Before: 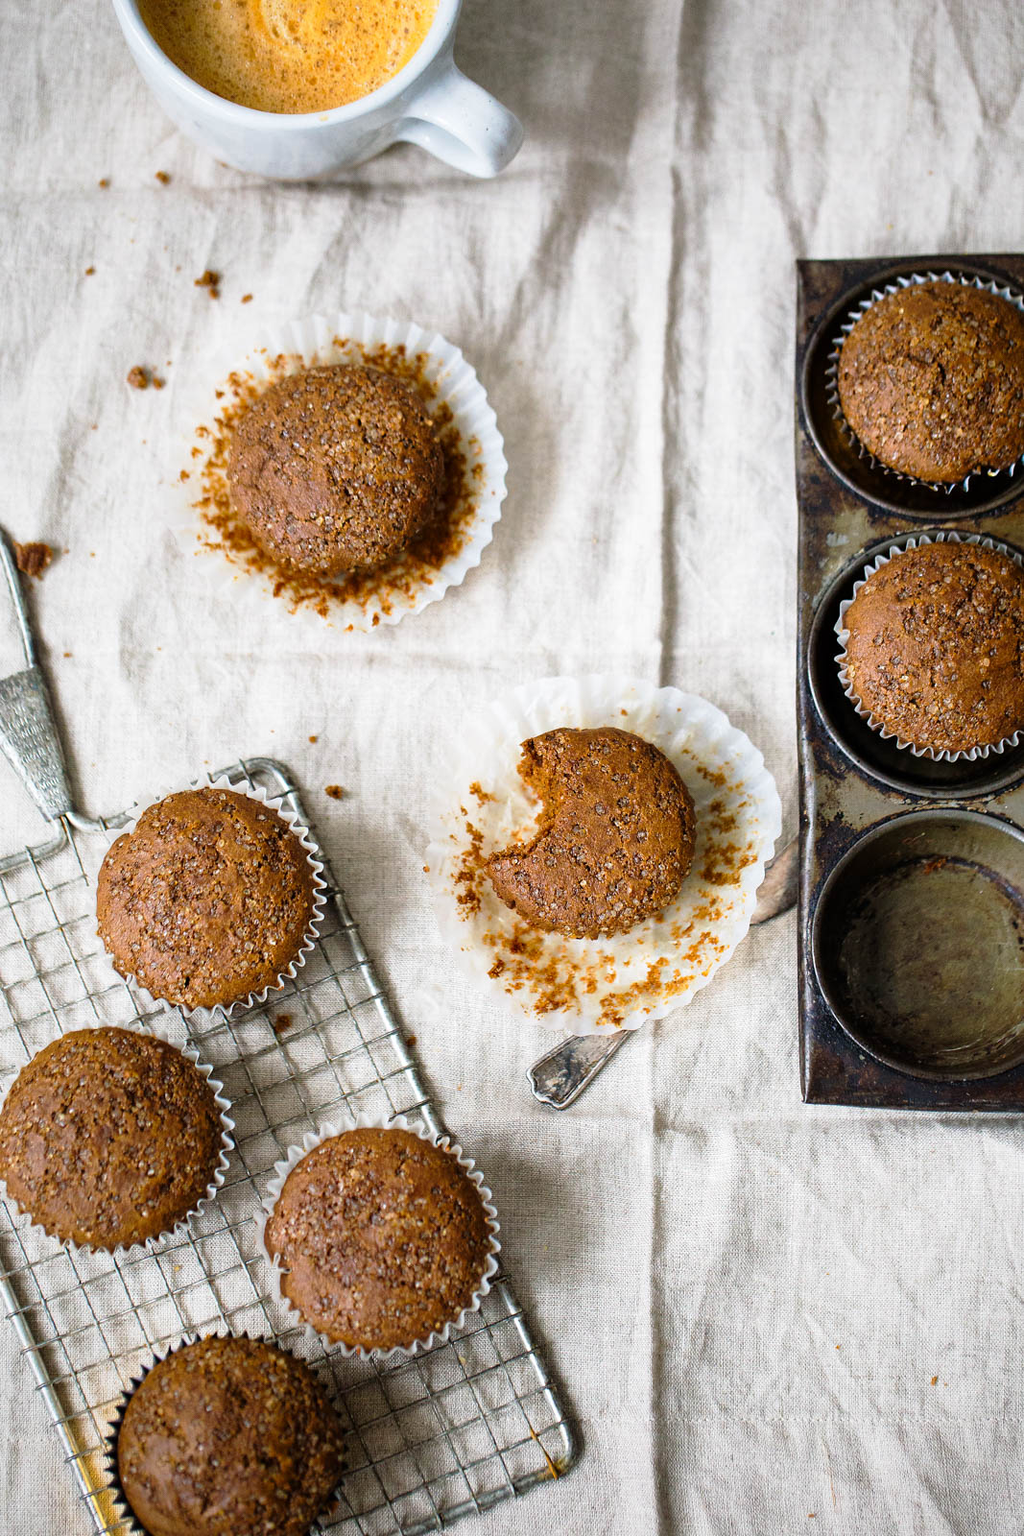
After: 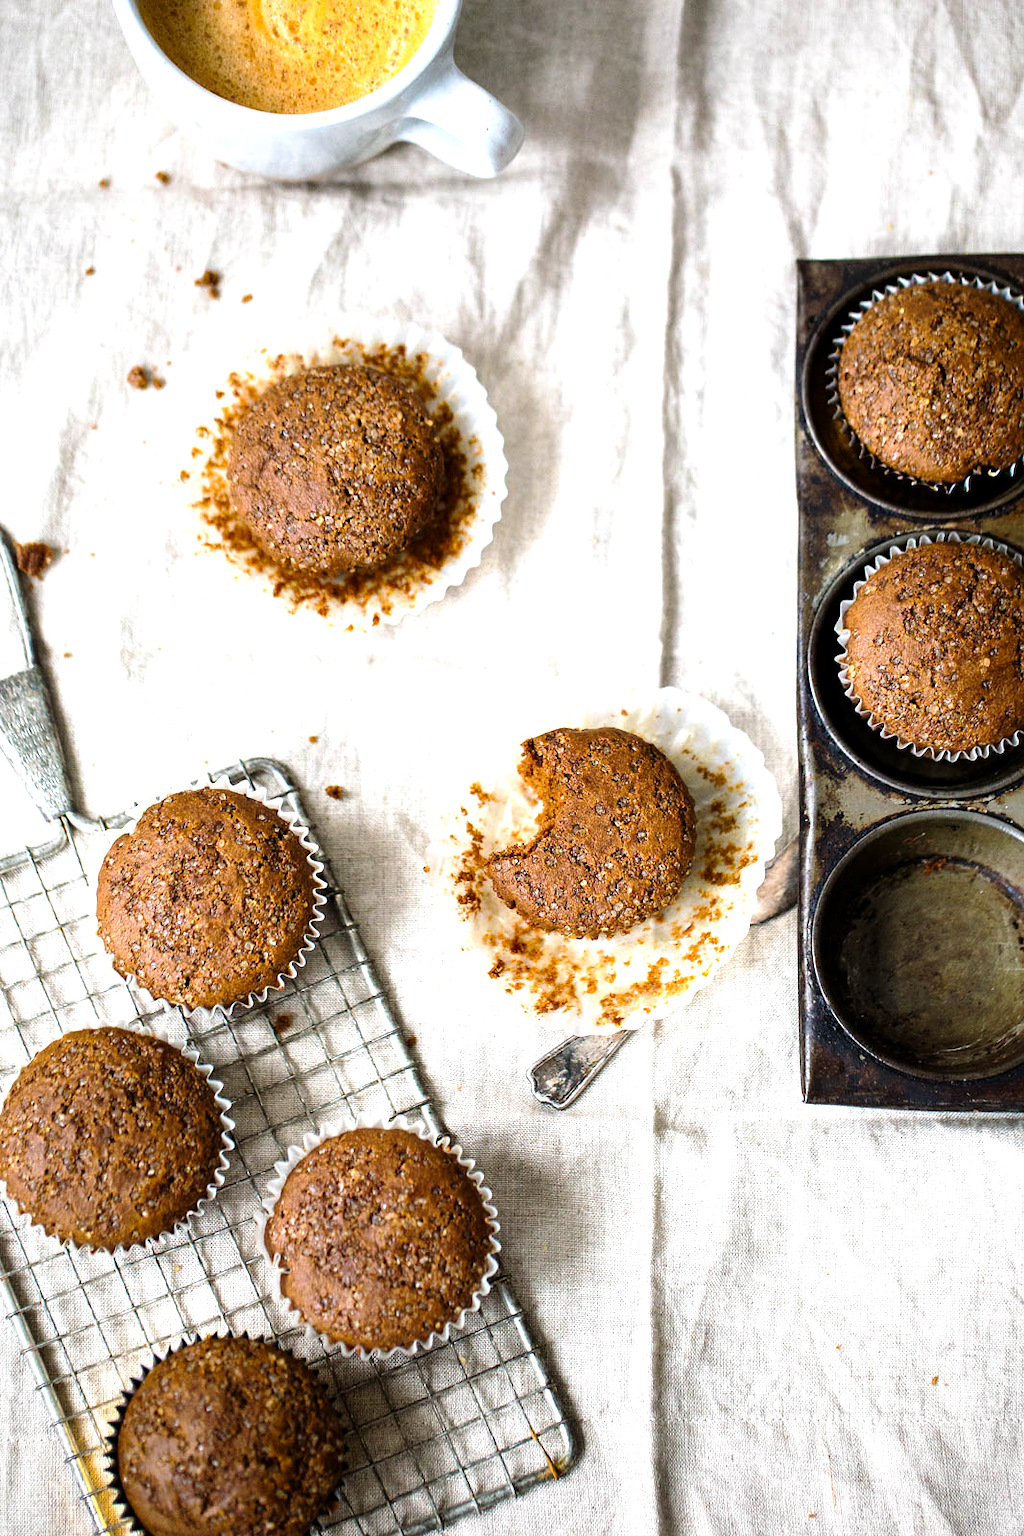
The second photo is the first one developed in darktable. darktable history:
exposure: black level correction 0.001, exposure 0.193 EV, compensate exposure bias true, compensate highlight preservation false
tone equalizer: -8 EV -0.422 EV, -7 EV -0.422 EV, -6 EV -0.31 EV, -5 EV -0.24 EV, -3 EV 0.195 EV, -2 EV 0.343 EV, -1 EV 0.375 EV, +0 EV 0.43 EV, edges refinement/feathering 500, mask exposure compensation -1.57 EV, preserve details no
